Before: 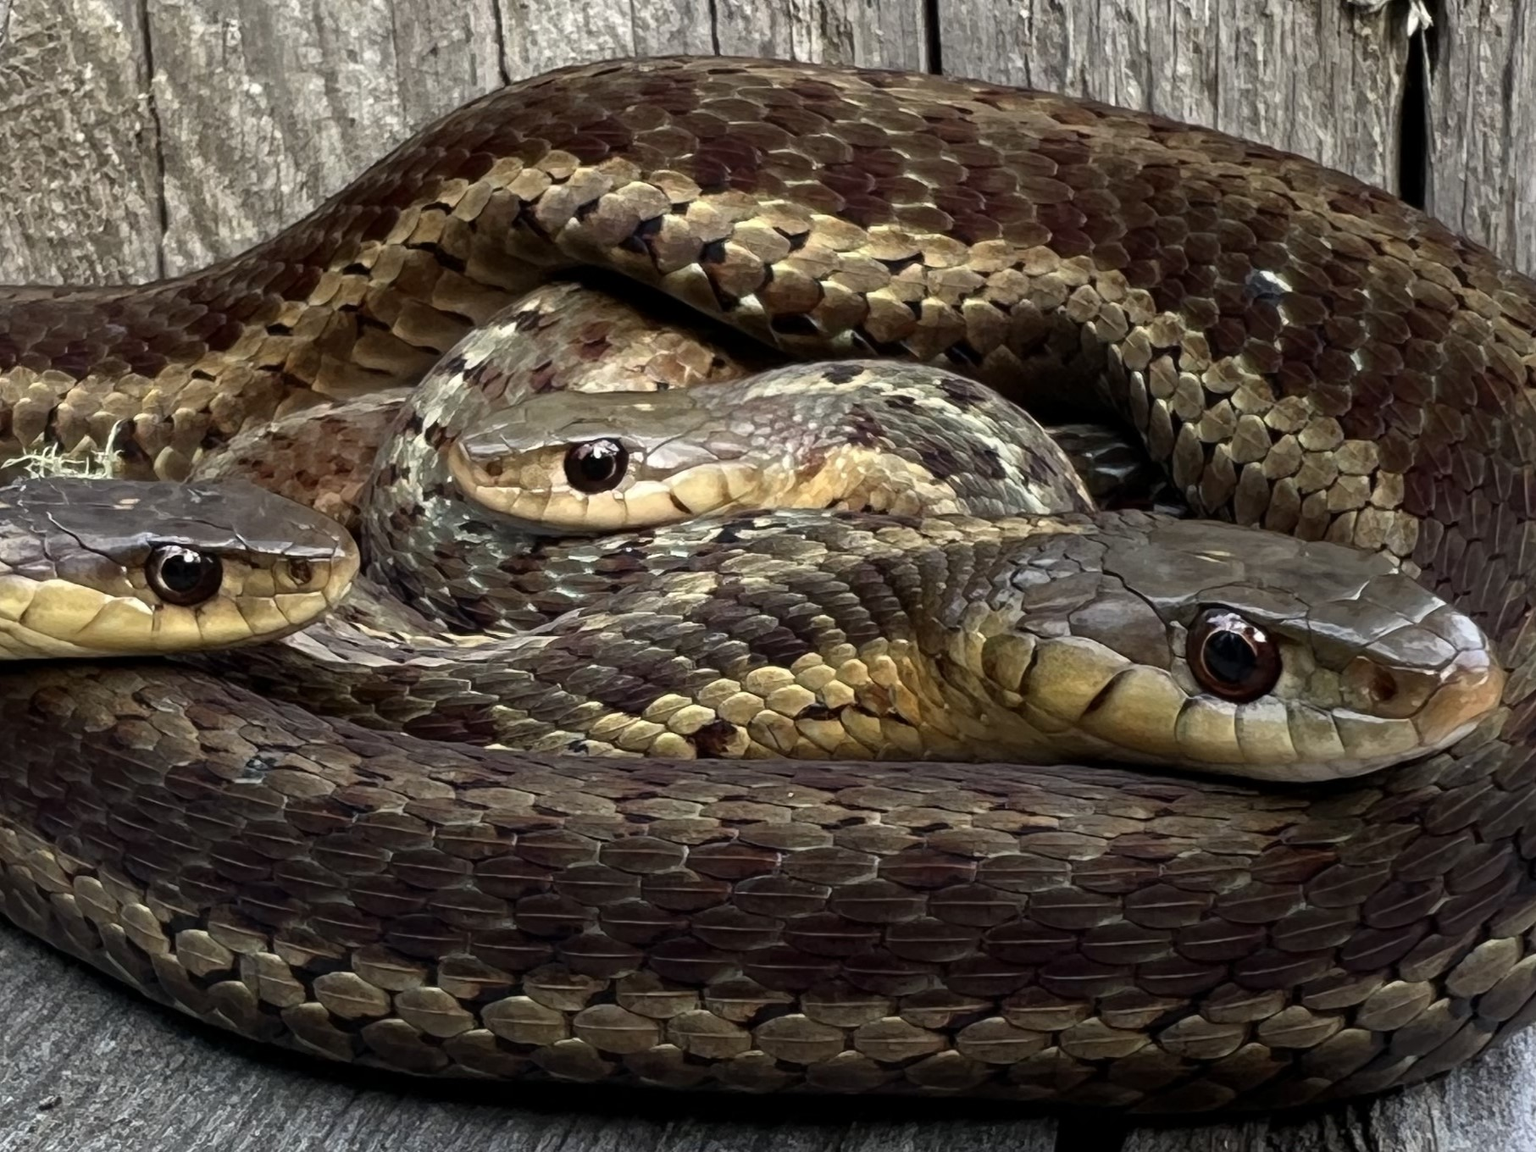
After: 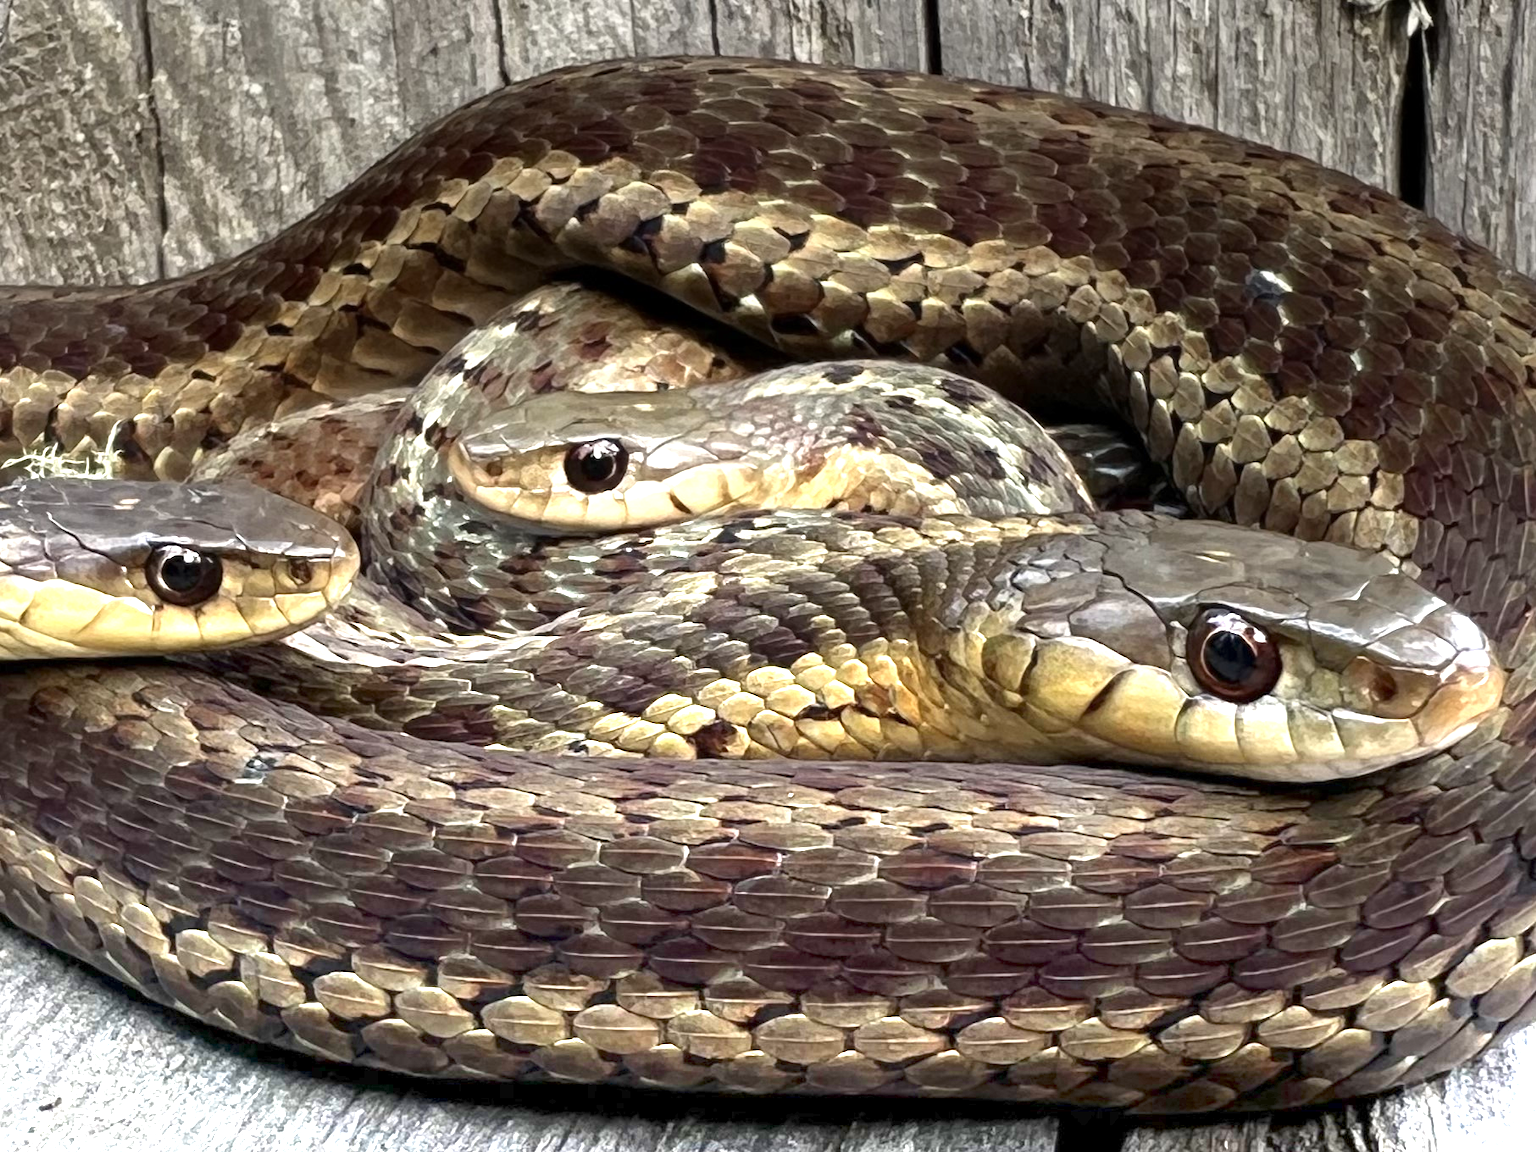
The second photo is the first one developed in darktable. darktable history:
levels: mode automatic, black 0.023%, white 99.97%, levels [0.062, 0.494, 0.925]
graduated density: density -3.9 EV
